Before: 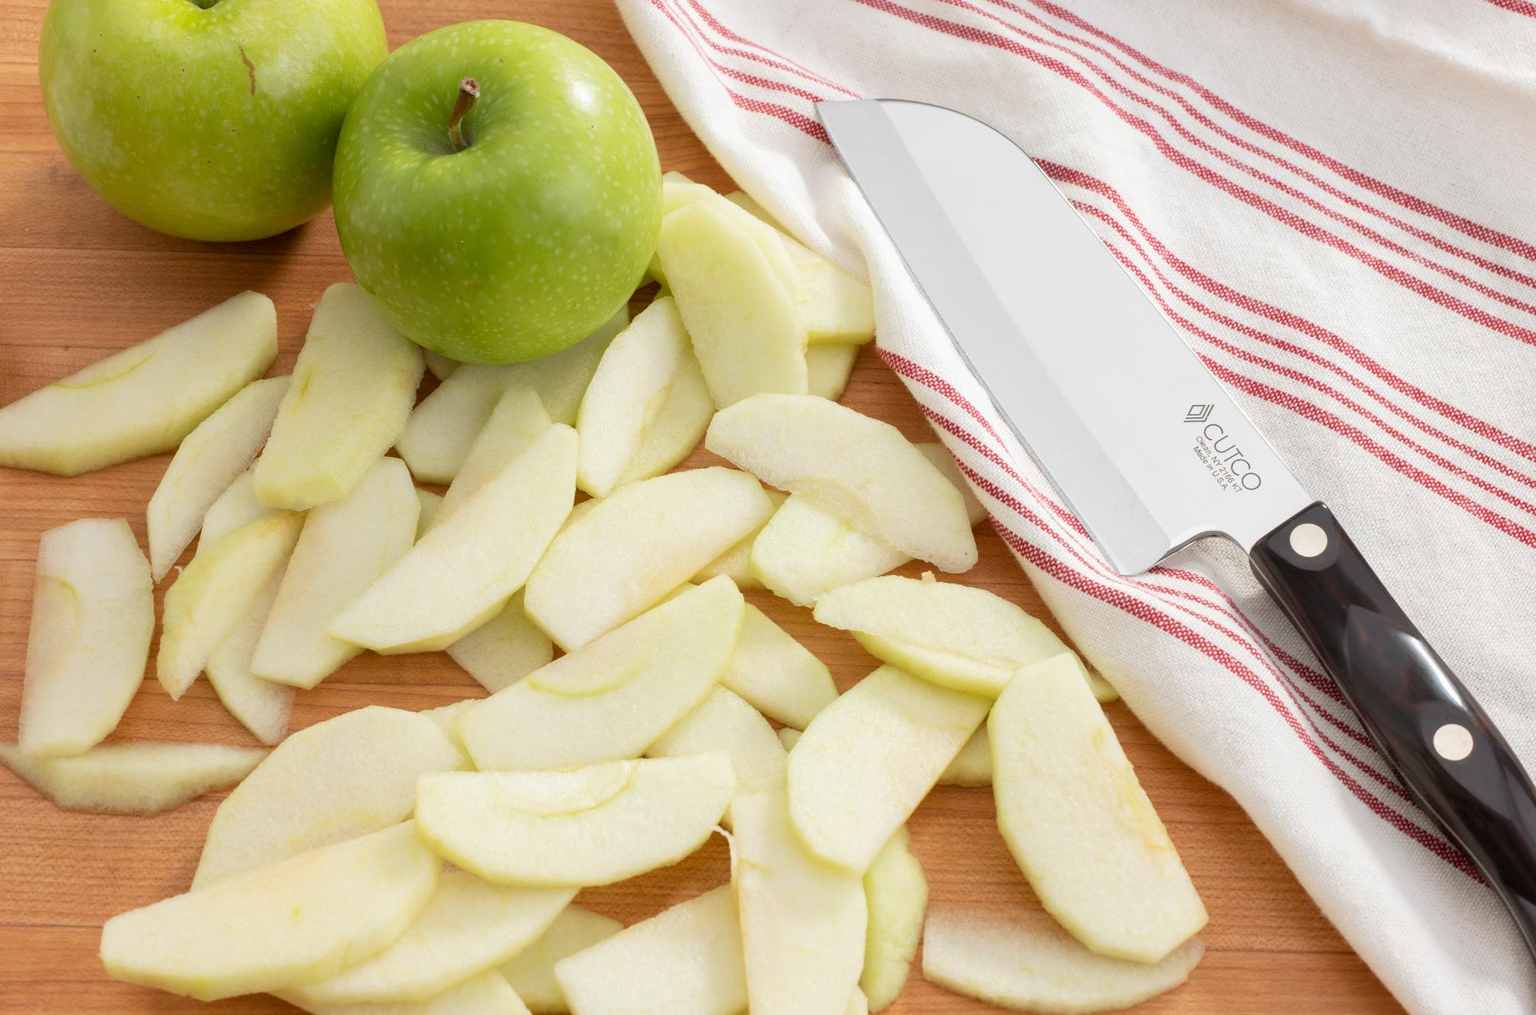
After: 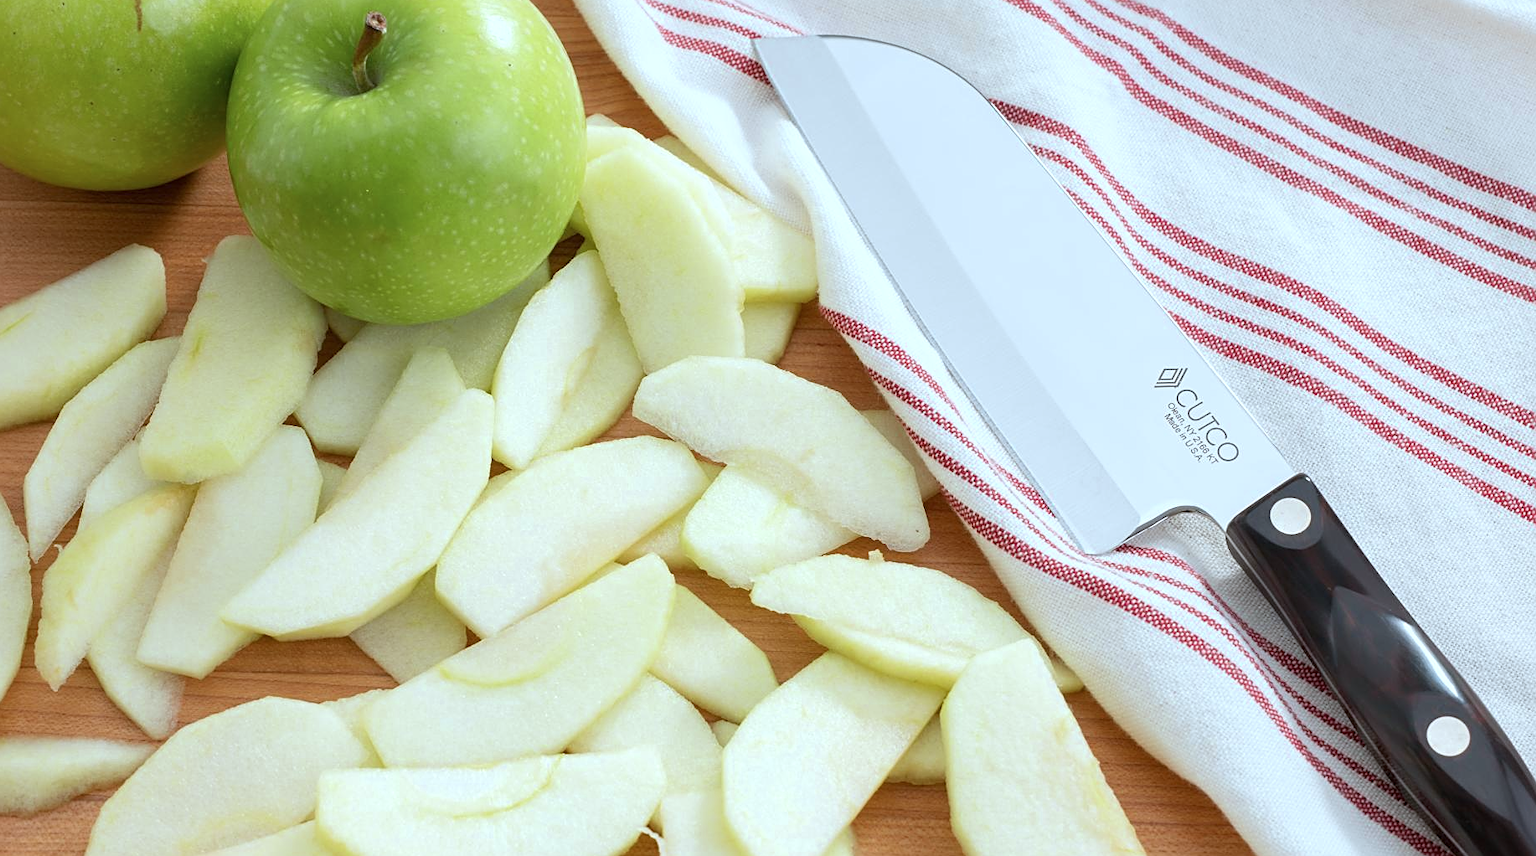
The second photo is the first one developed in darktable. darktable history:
sharpen: on, module defaults
crop: left 8.155%, top 6.611%, bottom 15.385%
color calibration: illuminant F (fluorescent), F source F9 (Cool White Deluxe 4150 K) – high CRI, x 0.374, y 0.373, temperature 4158.34 K
color zones: curves: ch0 [(0.25, 0.5) (0.463, 0.627) (0.484, 0.637) (0.75, 0.5)]
